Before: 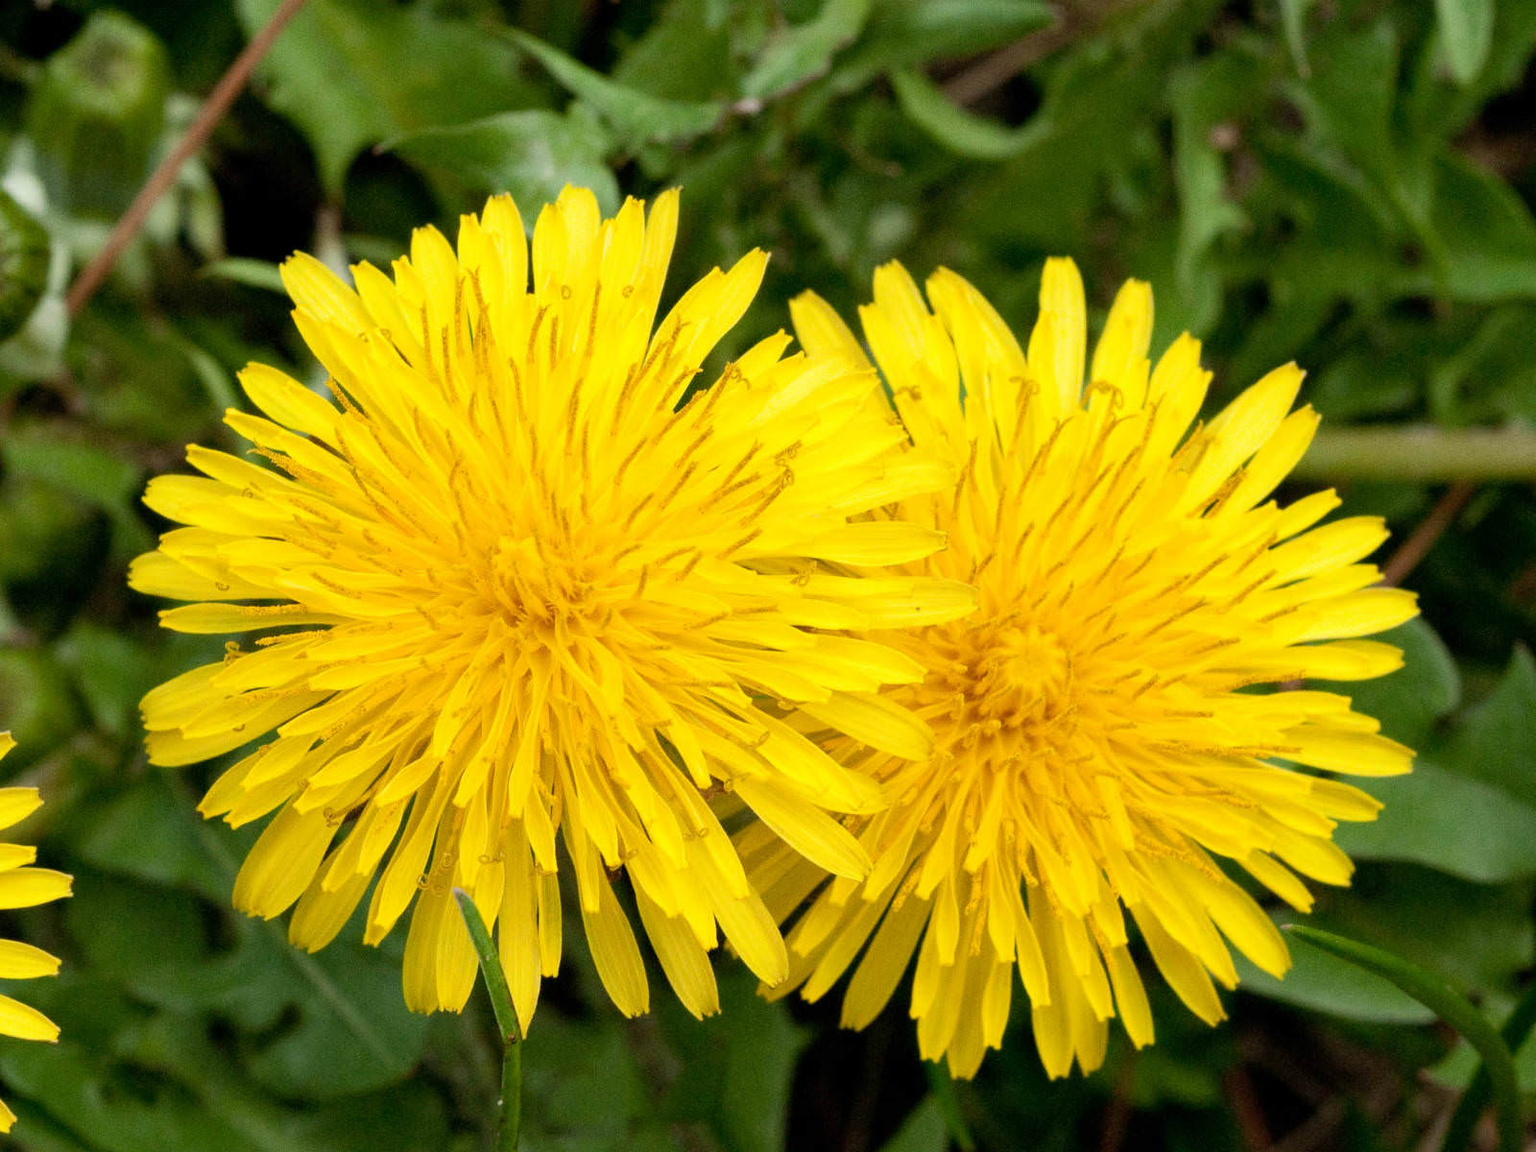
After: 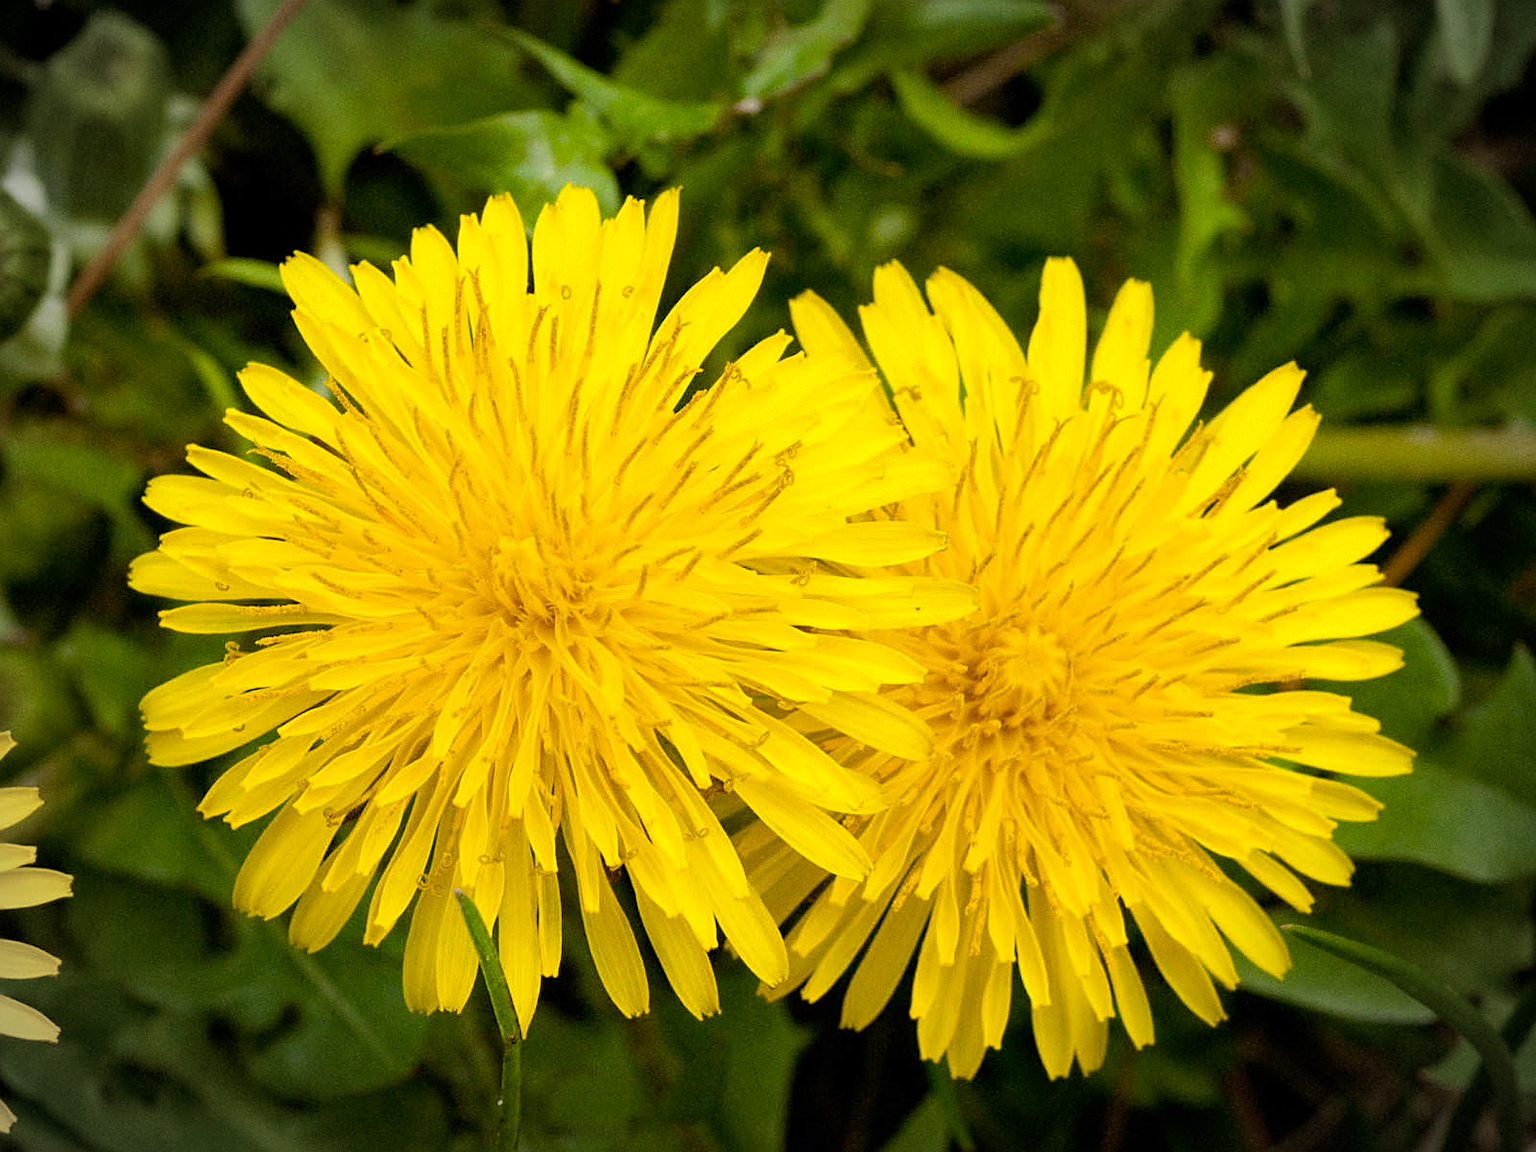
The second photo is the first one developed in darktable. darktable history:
color balance rgb: linear chroma grading › global chroma 15%, perceptual saturation grading › global saturation 30%
vignetting: automatic ratio true
color contrast: green-magenta contrast 0.8, blue-yellow contrast 1.1, unbound 0
sharpen: on, module defaults
